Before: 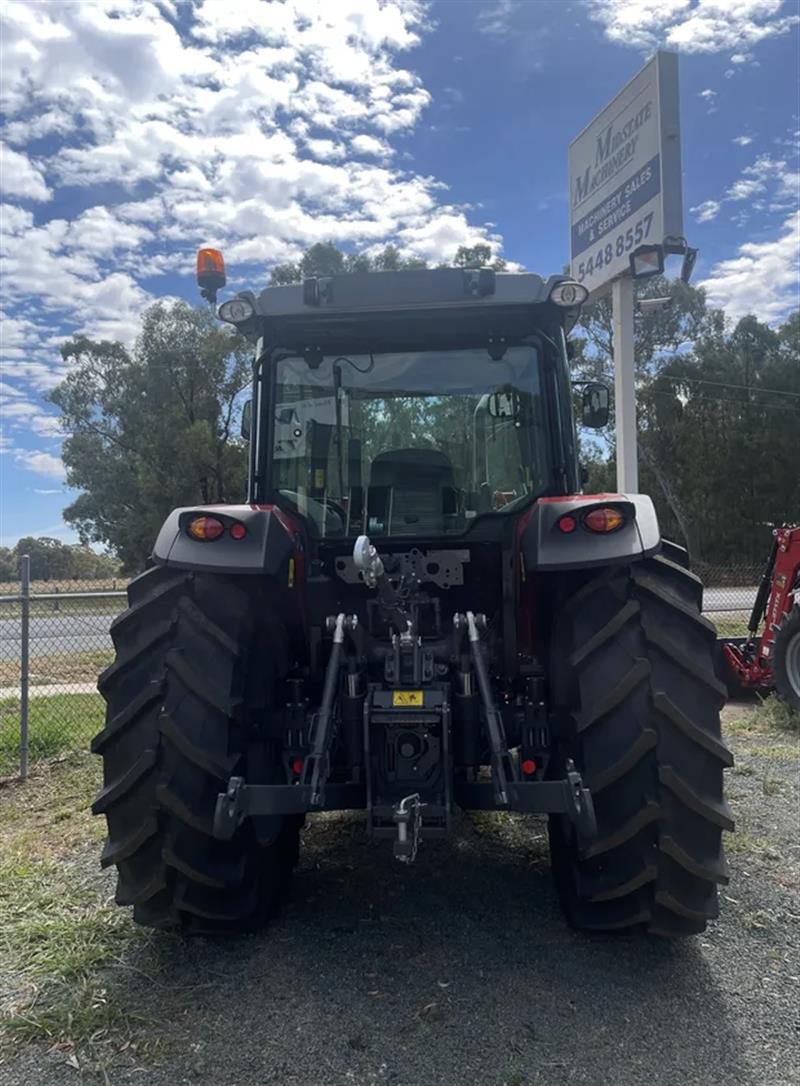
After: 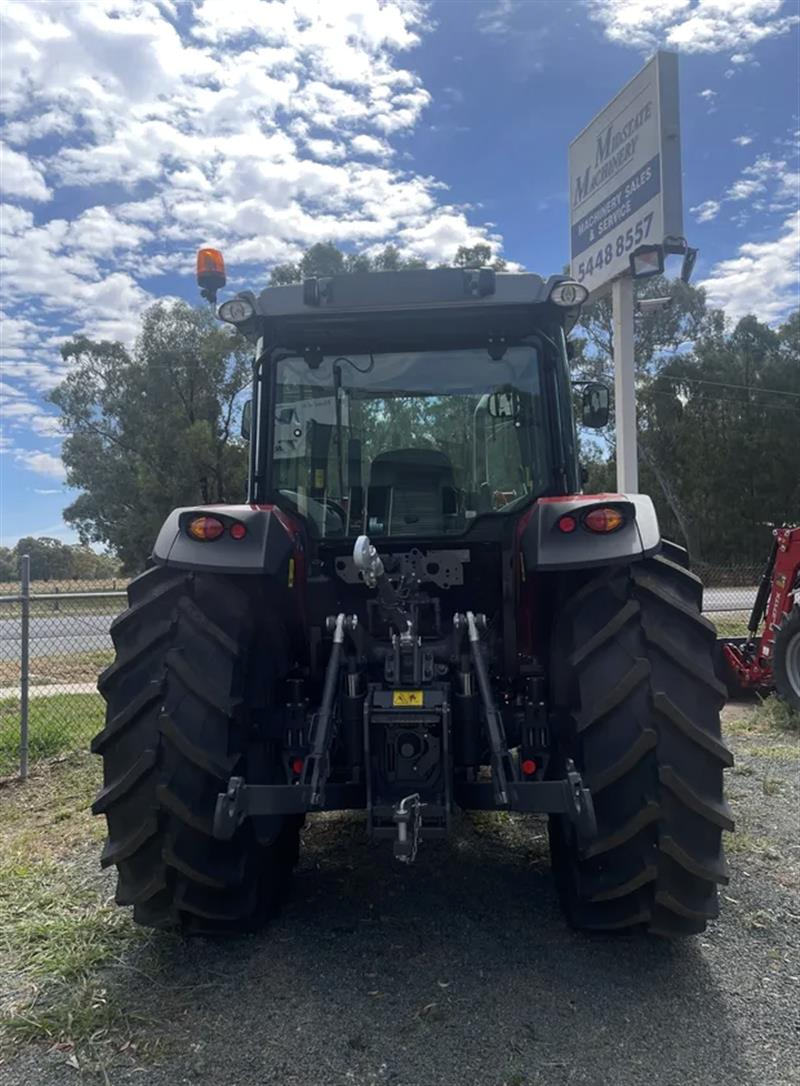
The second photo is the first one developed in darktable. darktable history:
shadows and highlights: radius 94.43, shadows -15.43, white point adjustment 0.262, highlights 32.23, compress 48.67%, soften with gaussian
